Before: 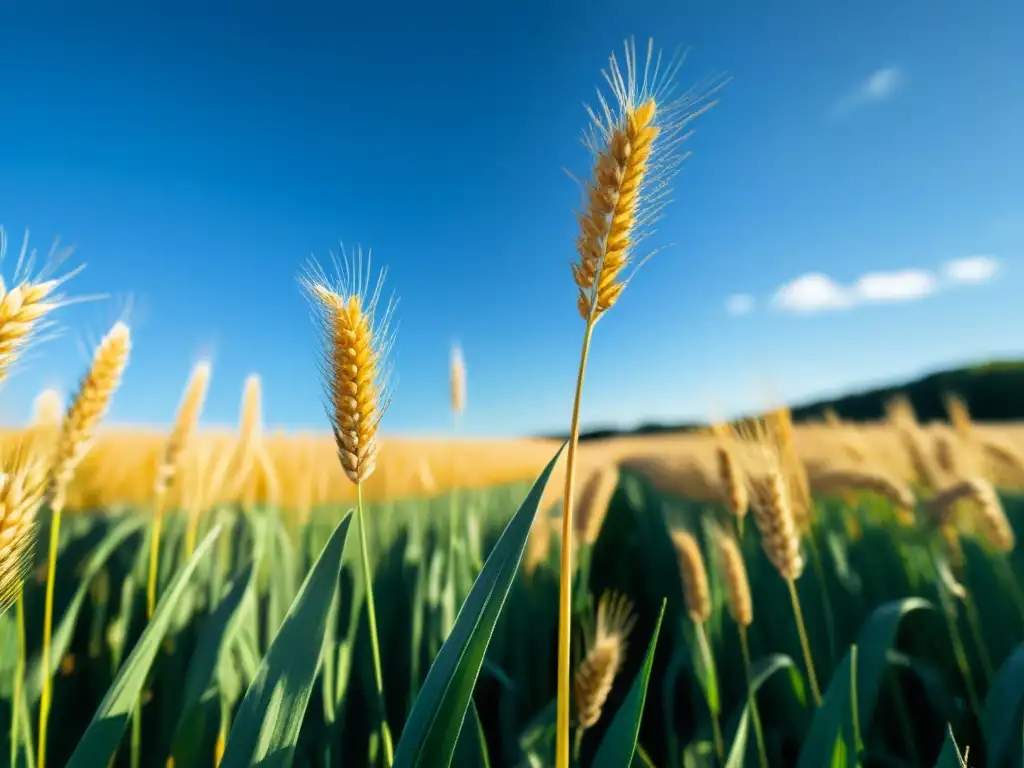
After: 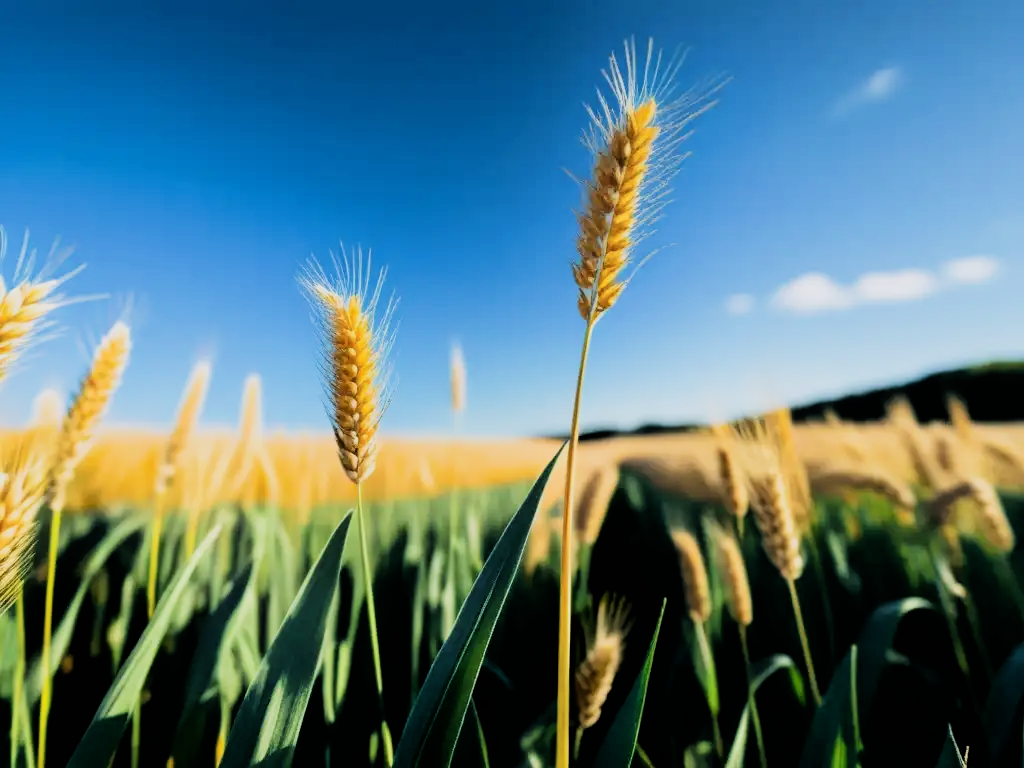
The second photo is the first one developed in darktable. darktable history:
filmic rgb: black relative exposure -5 EV, hardness 2.88, contrast 1.4, highlights saturation mix -30%
tone equalizer: on, module defaults
white balance: red 1.009, blue 1.027
